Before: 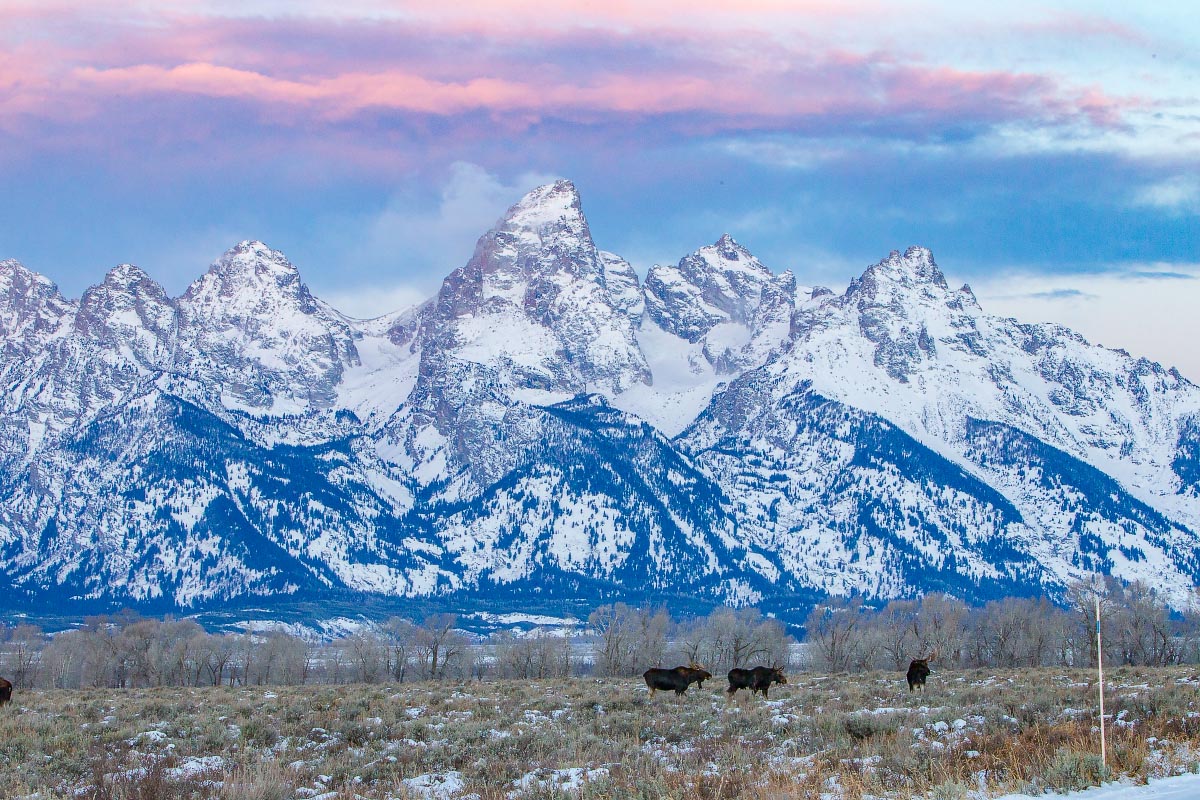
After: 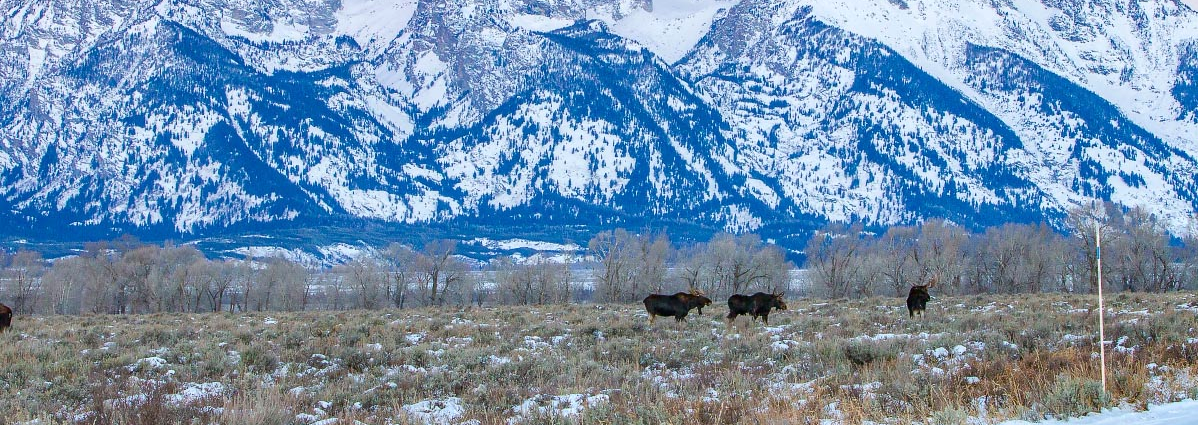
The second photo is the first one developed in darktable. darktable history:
crop and rotate: top 46.788%, right 0.115%
exposure: exposure 0.202 EV, compensate exposure bias true, compensate highlight preservation false
